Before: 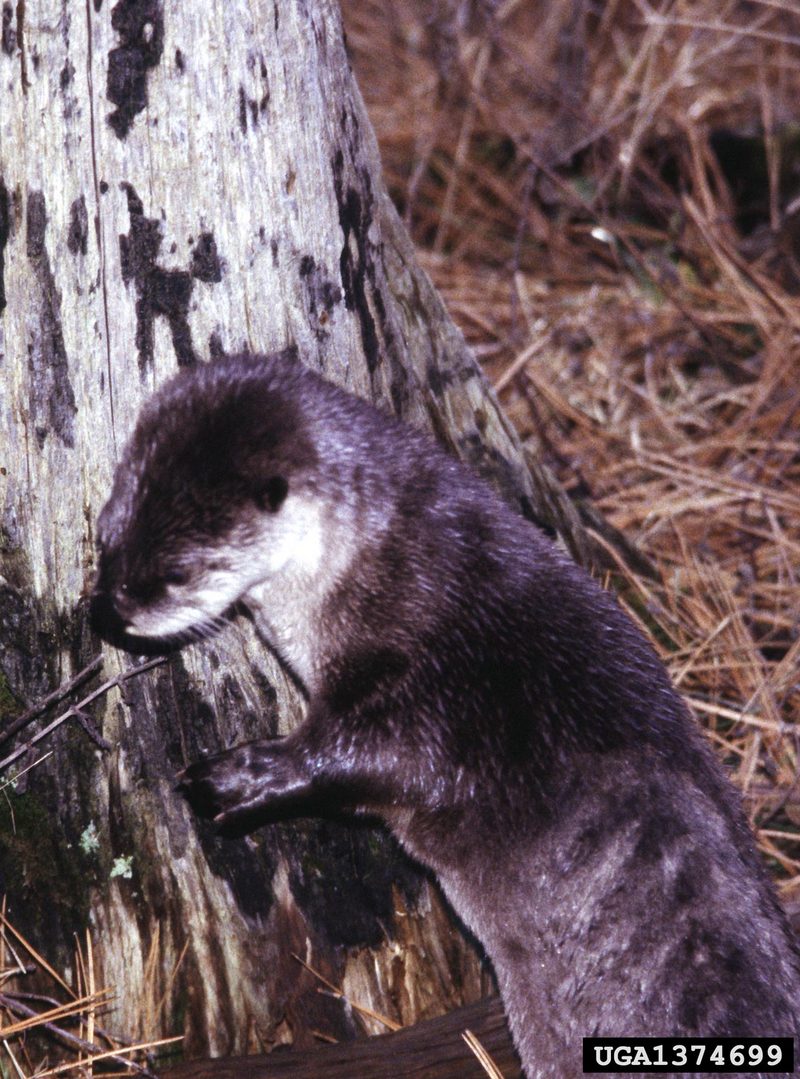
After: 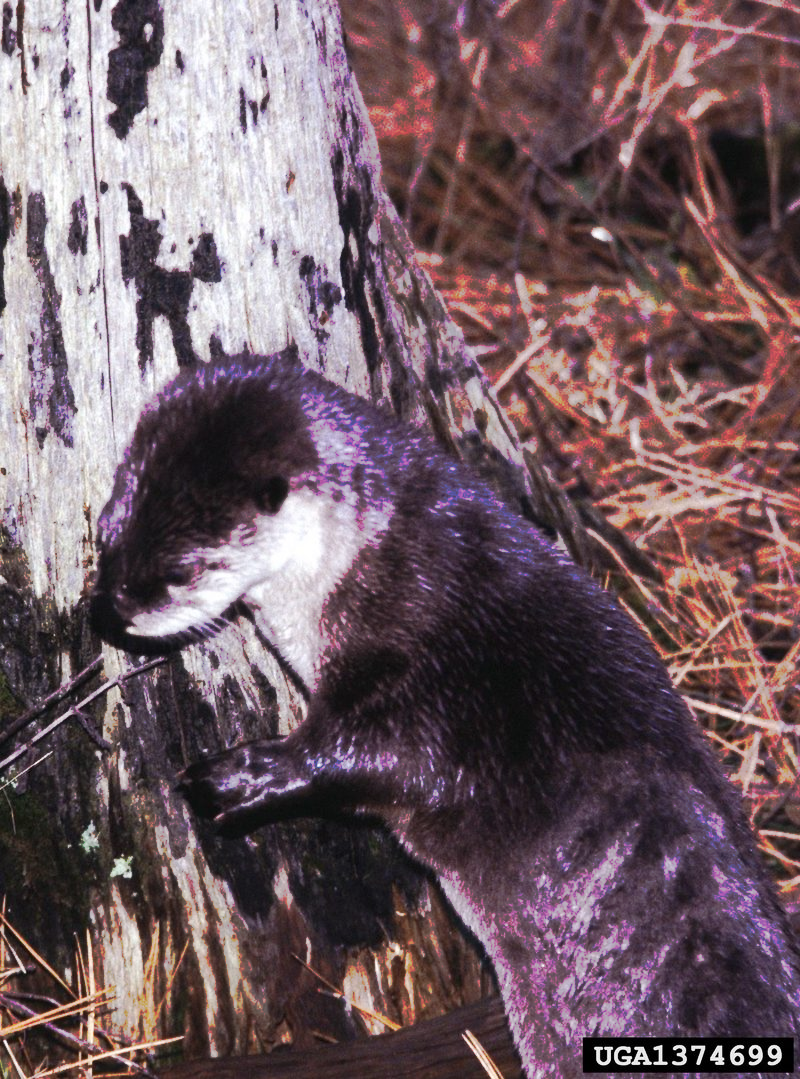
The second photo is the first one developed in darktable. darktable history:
tone curve: curves: ch0 [(0, 0) (0.003, 0.003) (0.011, 0.01) (0.025, 0.023) (0.044, 0.042) (0.069, 0.065) (0.1, 0.094) (0.136, 0.127) (0.177, 0.166) (0.224, 0.211) (0.277, 0.26) (0.335, 0.315) (0.399, 0.375) (0.468, 0.44) (0.543, 0.658) (0.623, 0.718) (0.709, 0.782) (0.801, 0.851) (0.898, 0.923) (1, 1)], preserve colors none
